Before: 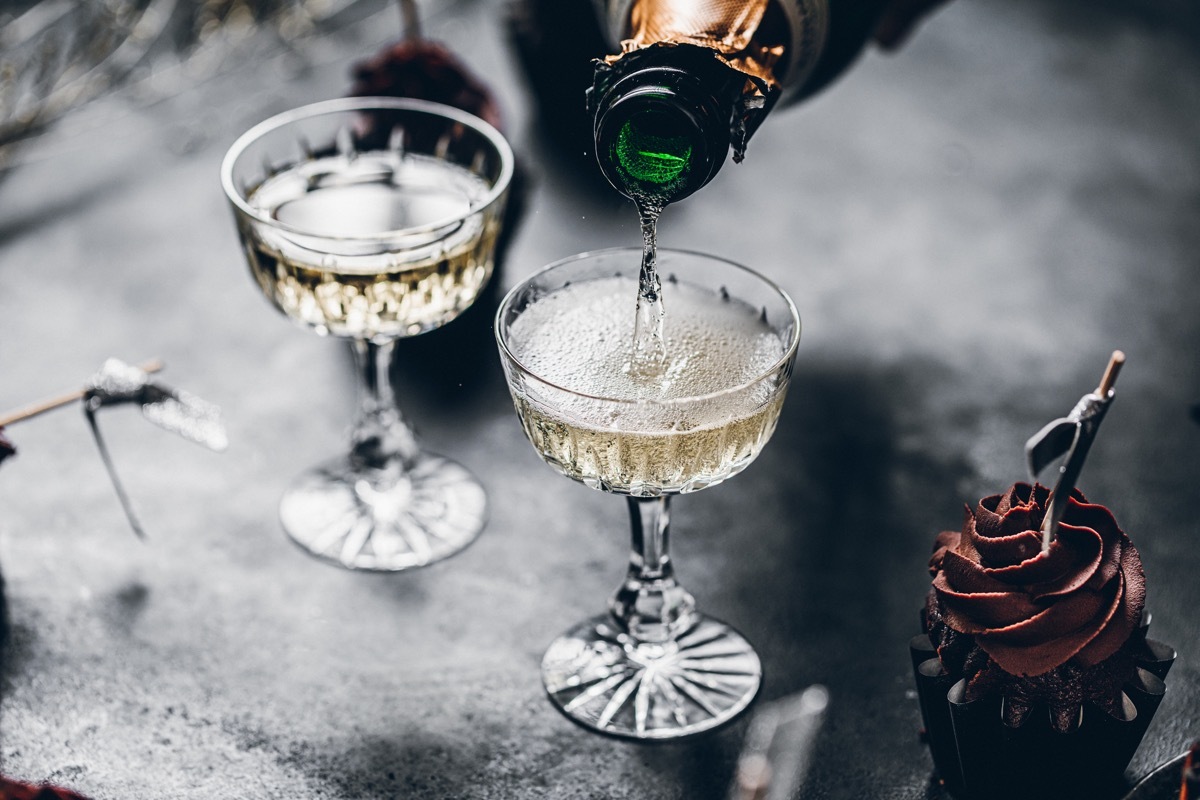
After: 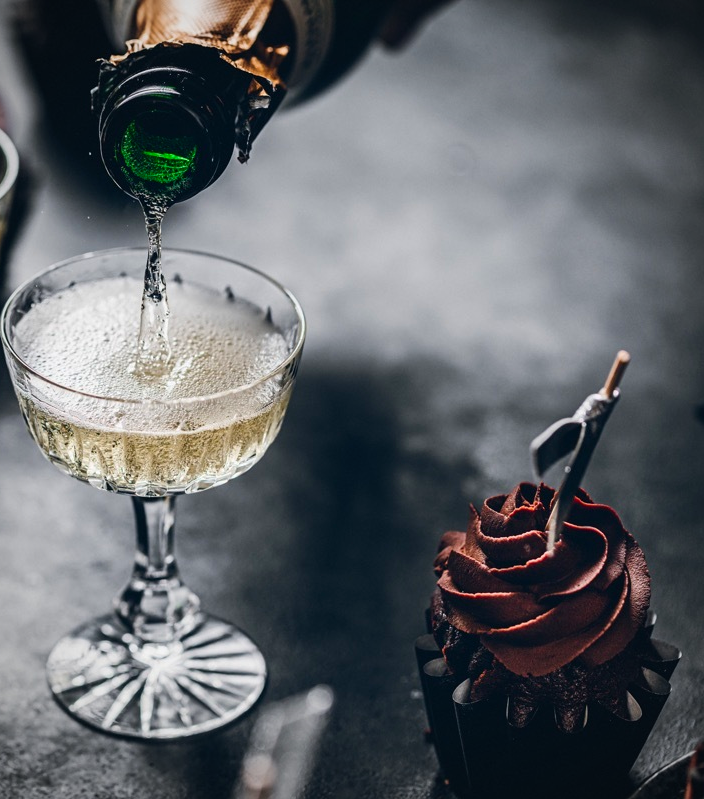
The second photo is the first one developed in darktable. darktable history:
vignetting: fall-off start 74.5%, fall-off radius 65.43%, unbound false
color balance rgb: perceptual saturation grading › global saturation 11.722%, global vibrance 20.675%
crop: left 41.266%
